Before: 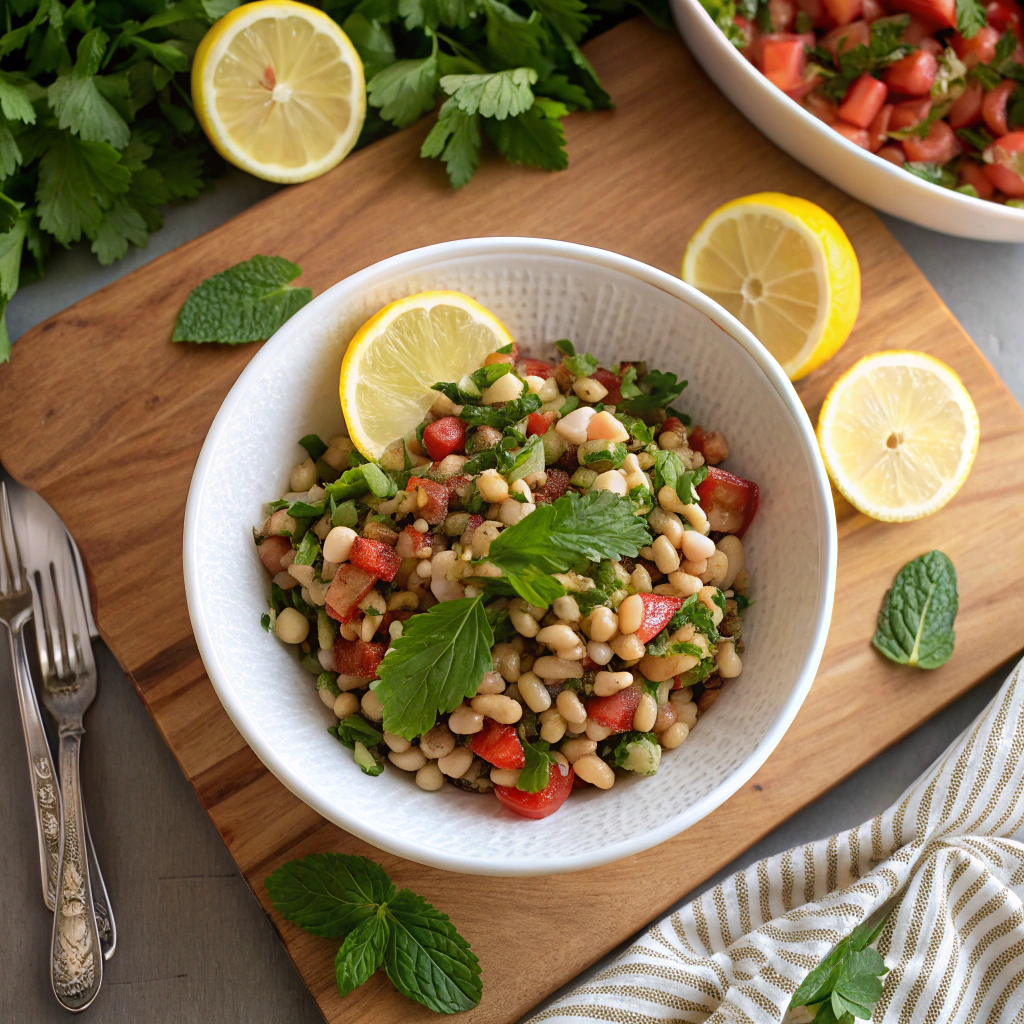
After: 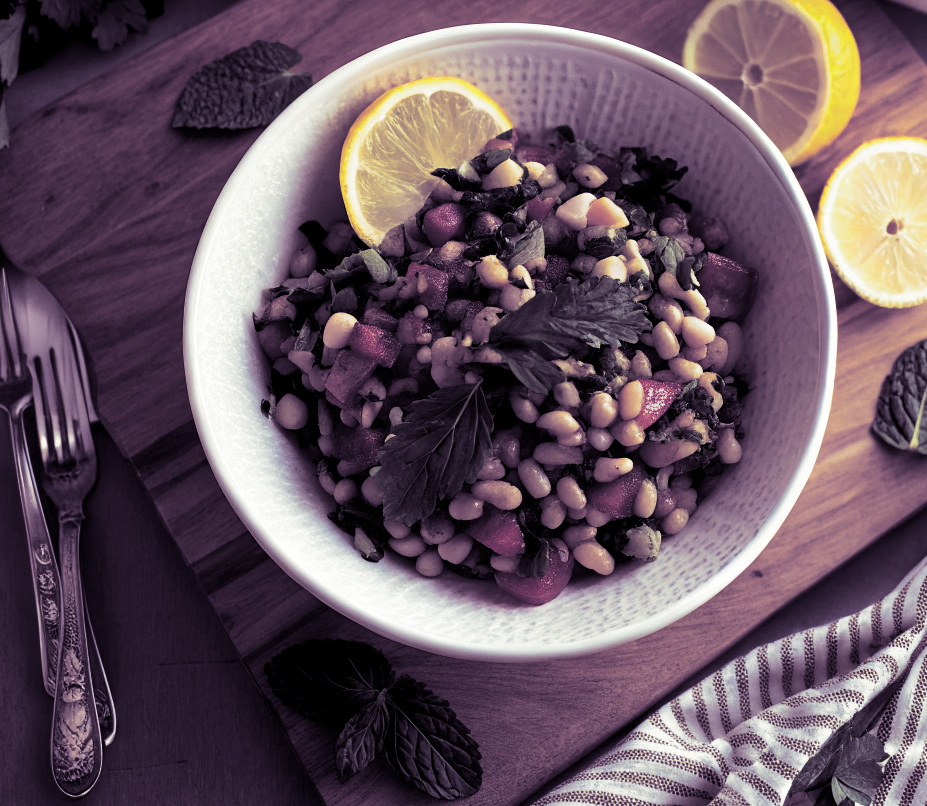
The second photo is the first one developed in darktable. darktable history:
split-toning: shadows › hue 266.4°, shadows › saturation 0.4, highlights › hue 61.2°, highlights › saturation 0.3, compress 0%
crop: top 20.916%, right 9.437%, bottom 0.316%
contrast brightness saturation: contrast 0.13, brightness -0.24, saturation 0.14
